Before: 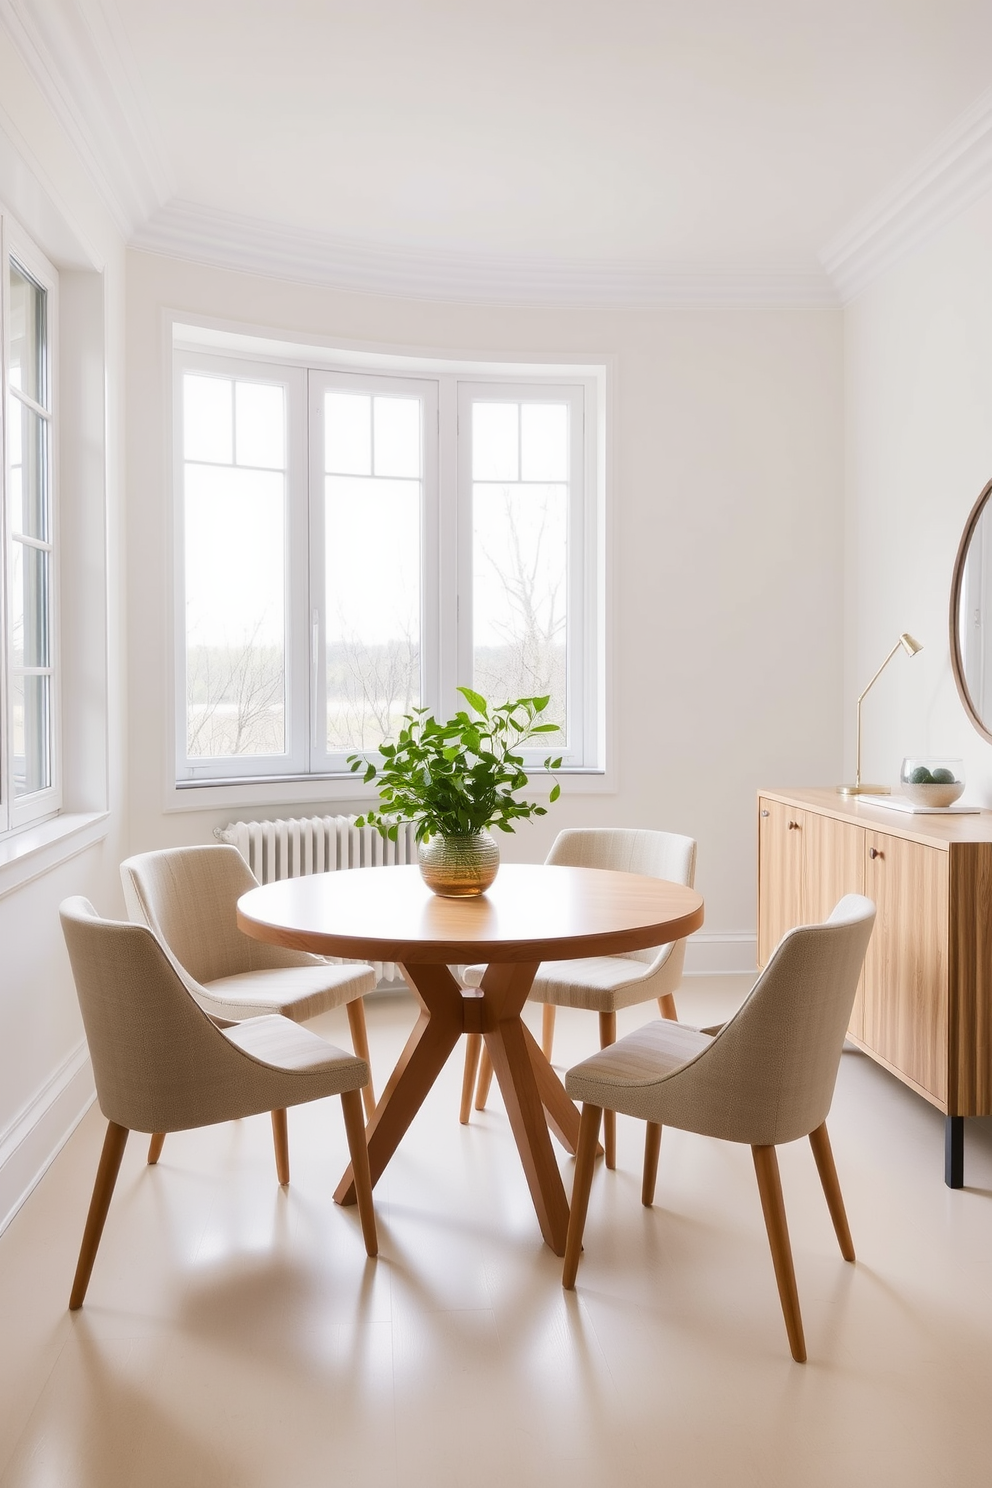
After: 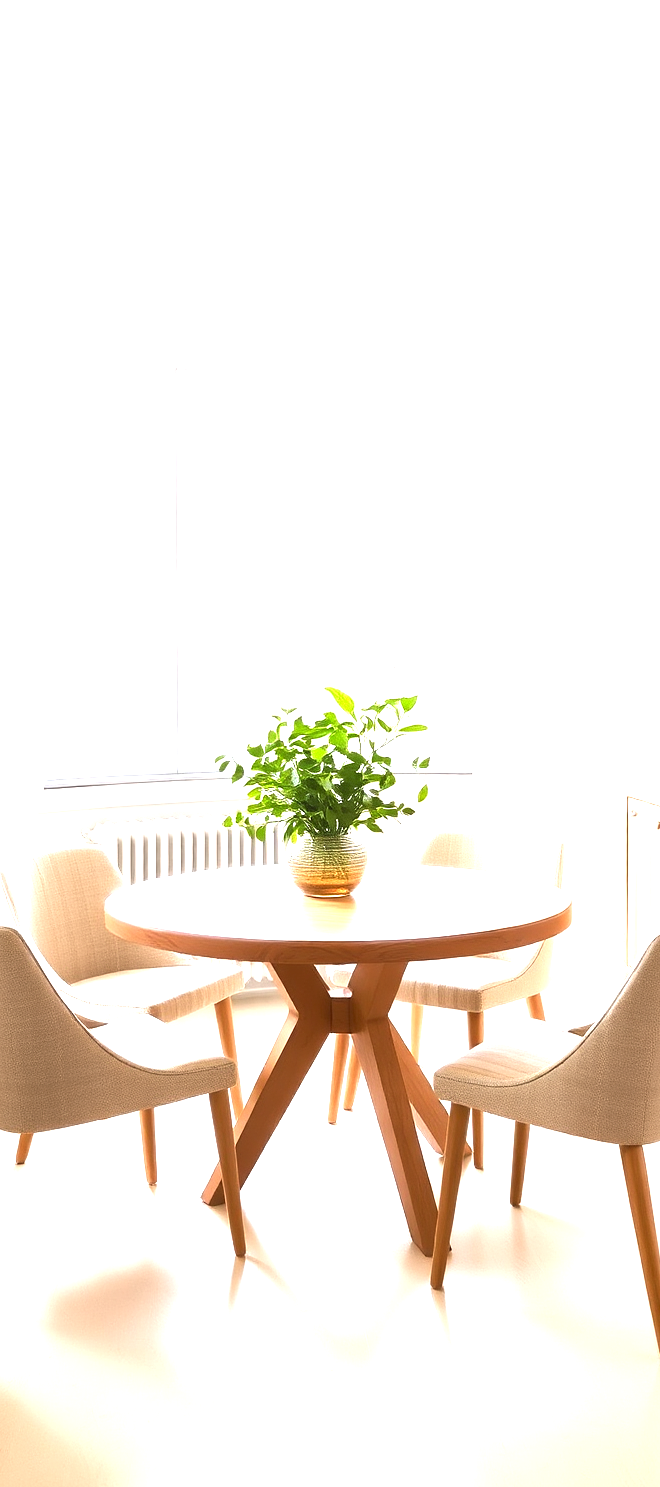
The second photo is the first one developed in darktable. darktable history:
base curve: curves: ch0 [(0, 0) (0.303, 0.277) (1, 1)], preserve colors none
sharpen: amount 0.204
crop and rotate: left 13.367%, right 20.062%
exposure: black level correction 0, exposure 1.524 EV, compensate highlight preservation false
